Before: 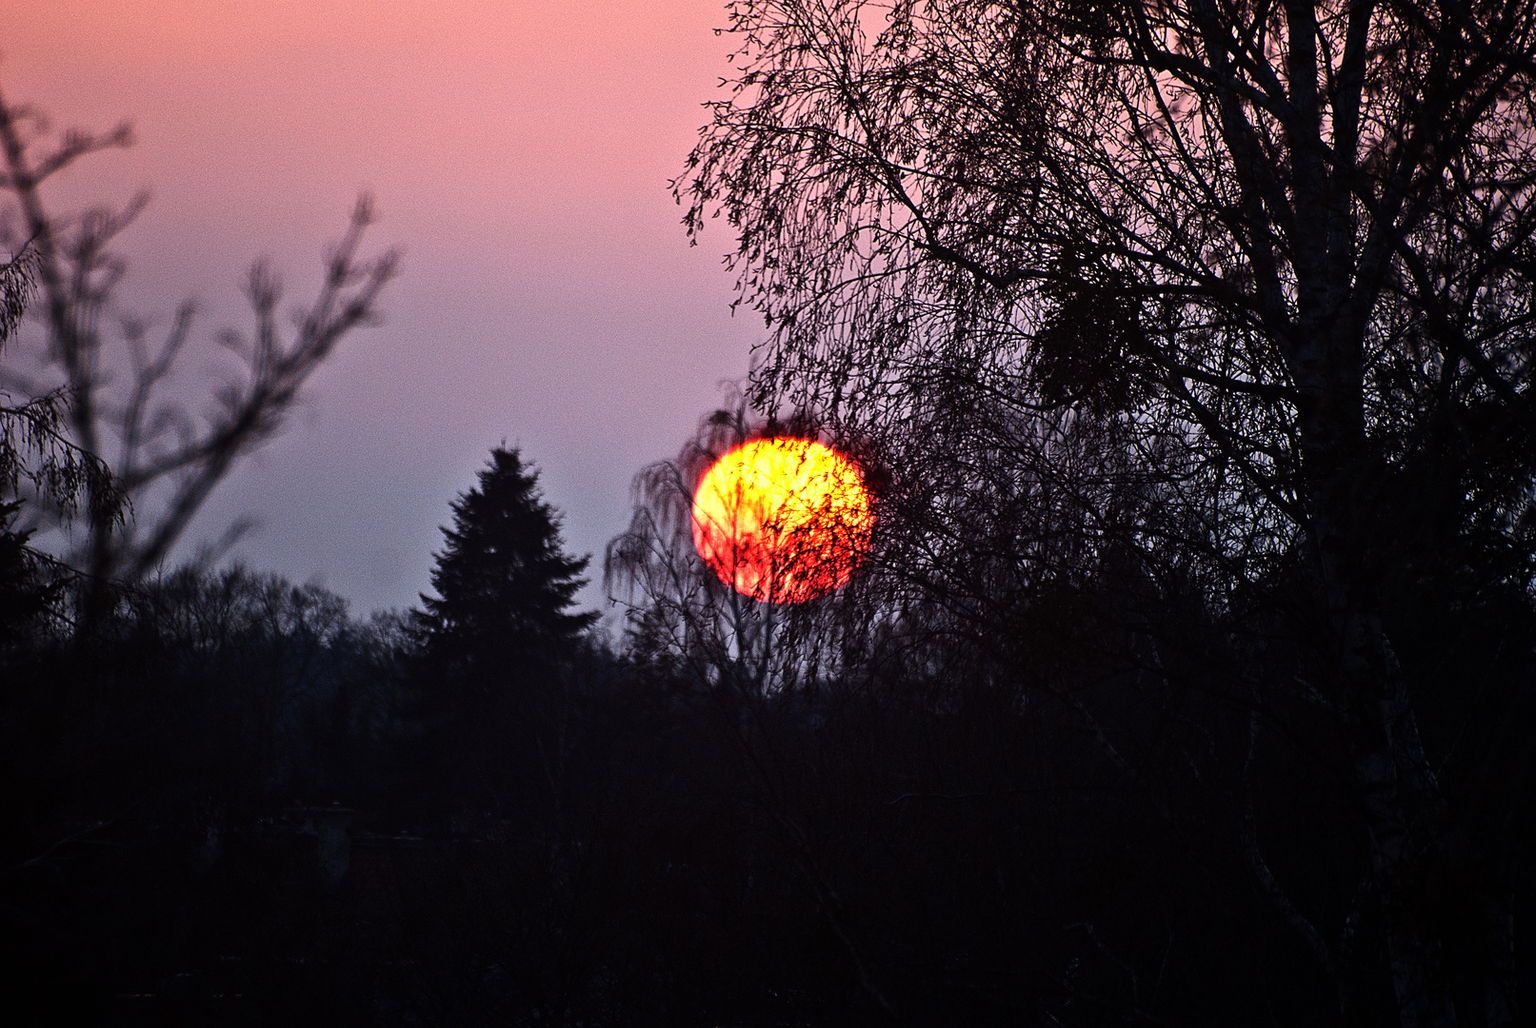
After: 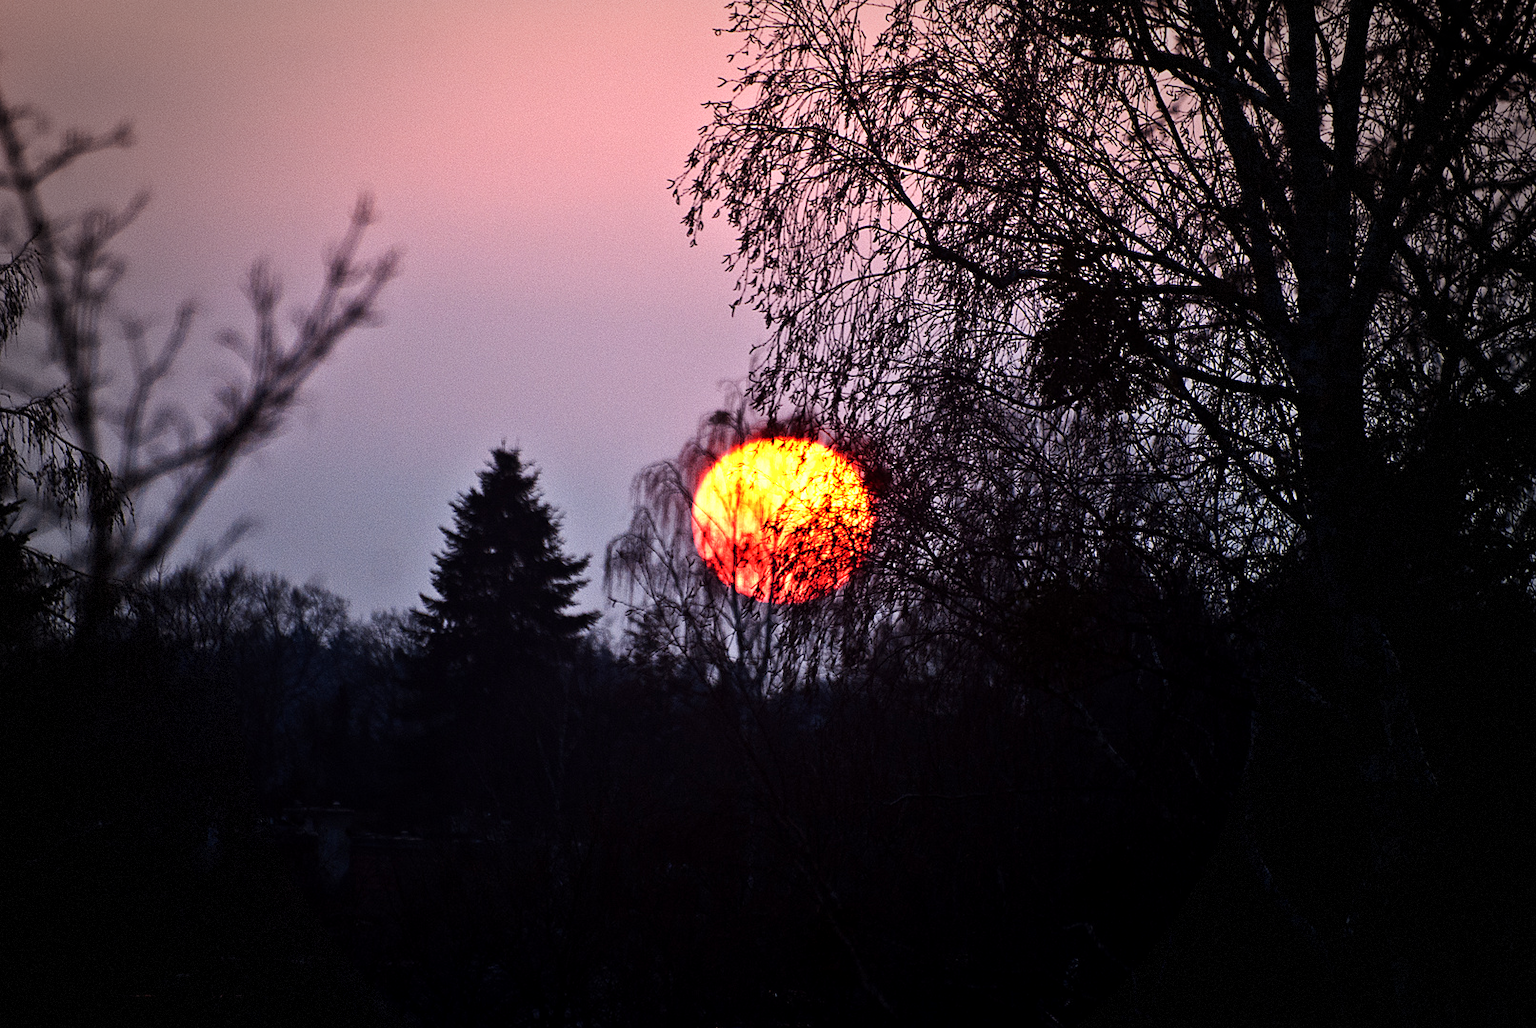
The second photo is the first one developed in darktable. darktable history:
tone curve: curves: ch0 [(0, 0) (0.541, 0.628) (0.906, 0.997)], preserve colors none
vignetting: fall-off start 67.01%, center (-0.029, 0.24), width/height ratio 1.017, dithering 8-bit output
exposure: black level correction 0.001, exposure -0.204 EV, compensate exposure bias true, compensate highlight preservation false
